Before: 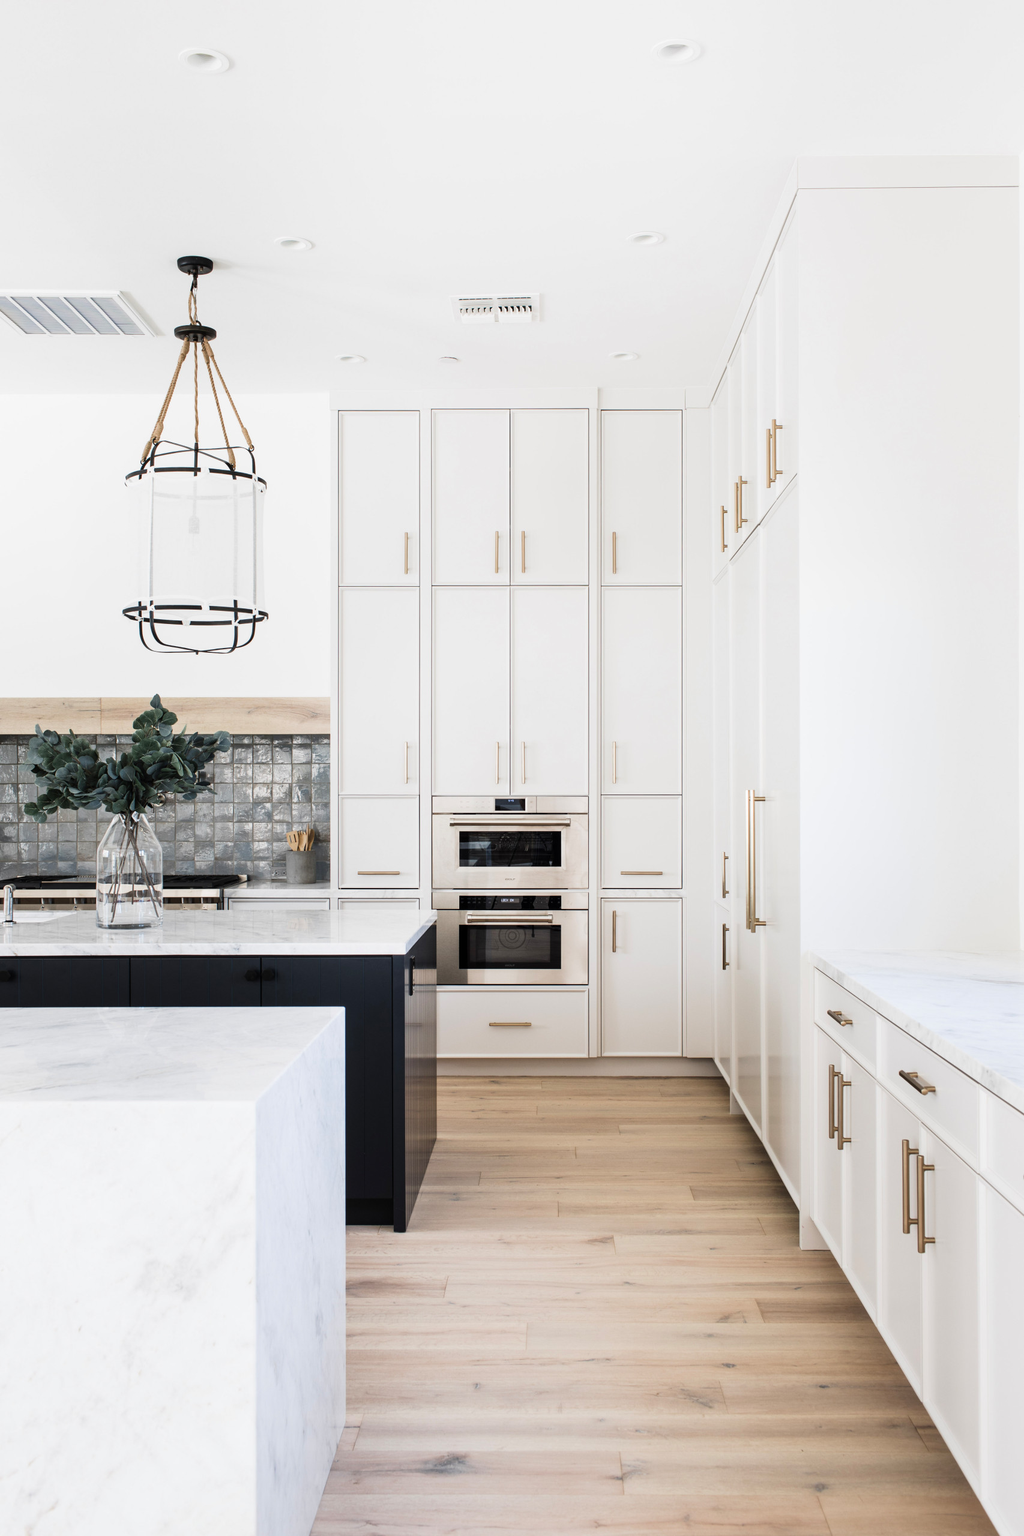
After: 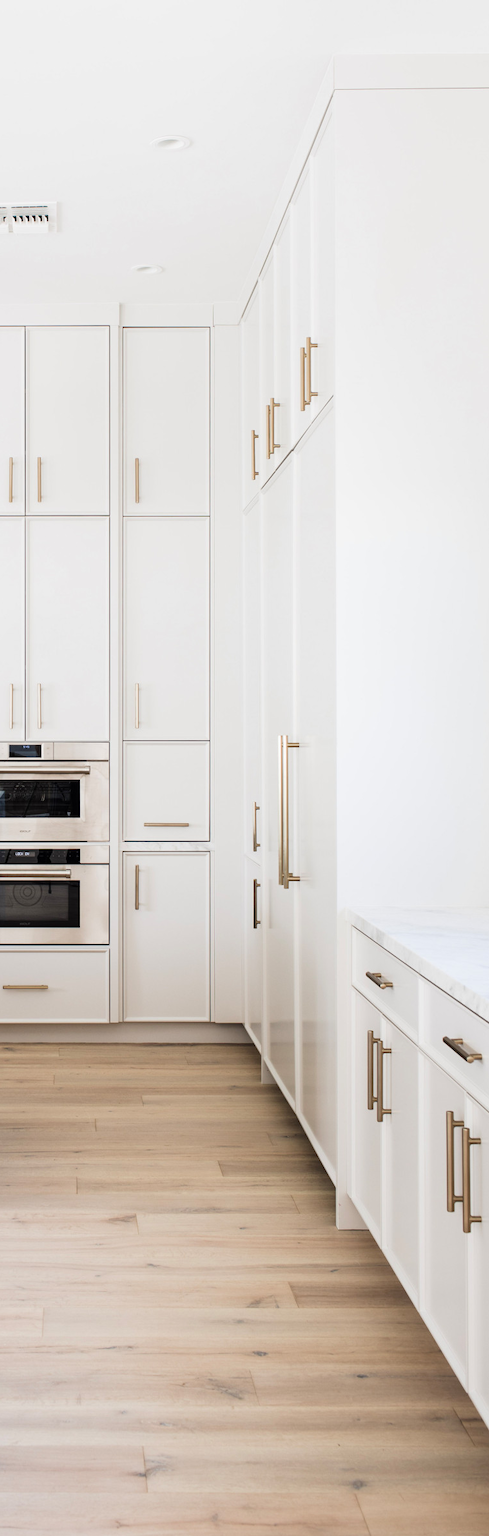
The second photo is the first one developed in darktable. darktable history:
crop: left 47.557%, top 6.889%, right 7.939%
